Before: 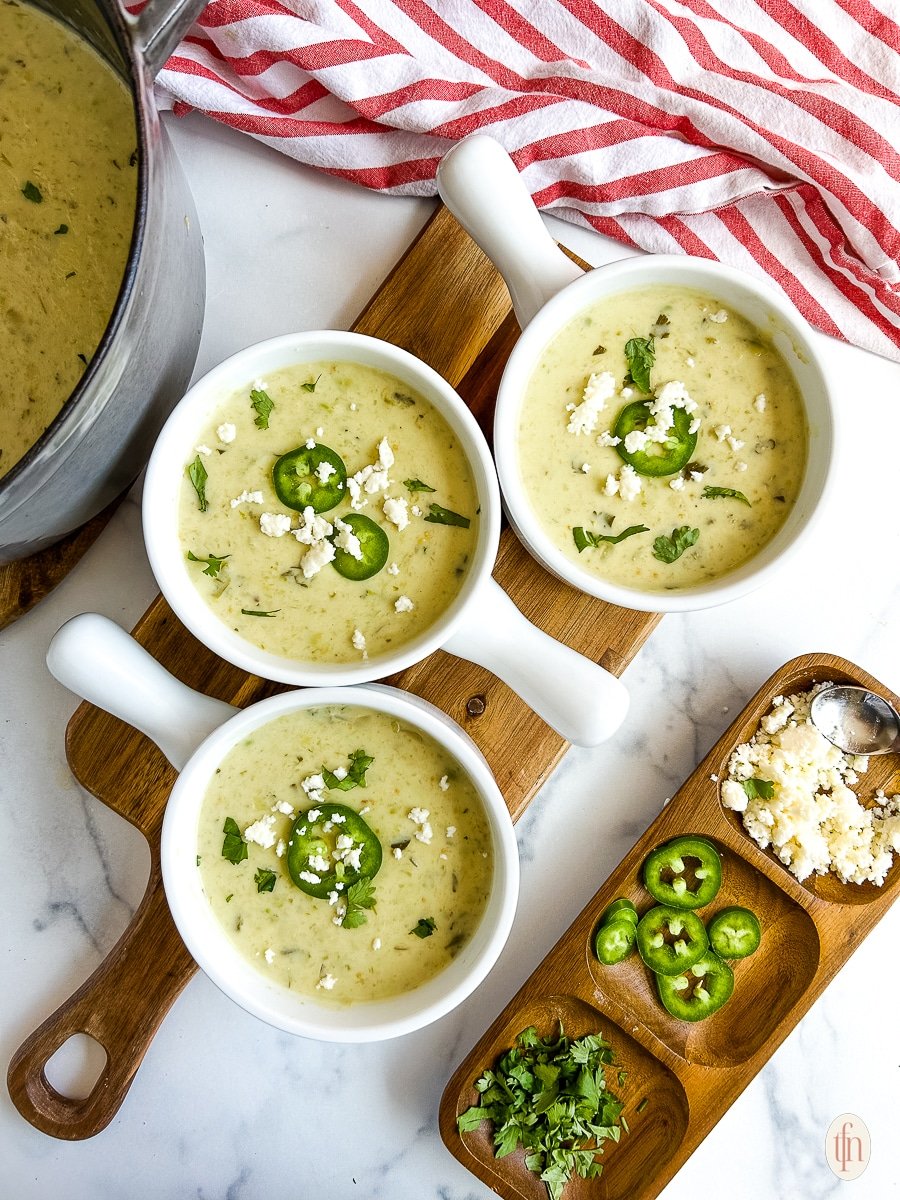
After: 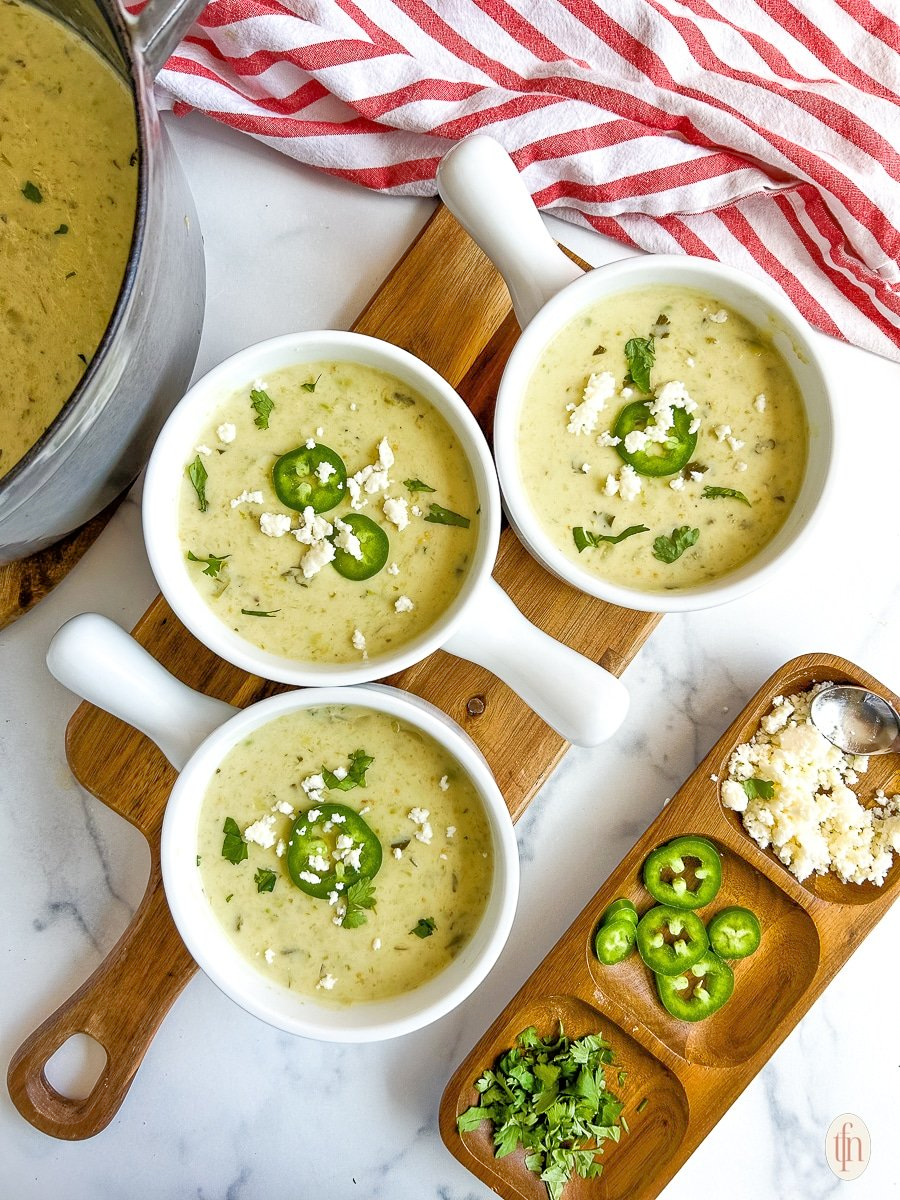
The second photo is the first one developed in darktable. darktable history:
tone equalizer: -7 EV 0.16 EV, -6 EV 0.562 EV, -5 EV 1.18 EV, -4 EV 1.32 EV, -3 EV 1.12 EV, -2 EV 0.6 EV, -1 EV 0.151 EV
